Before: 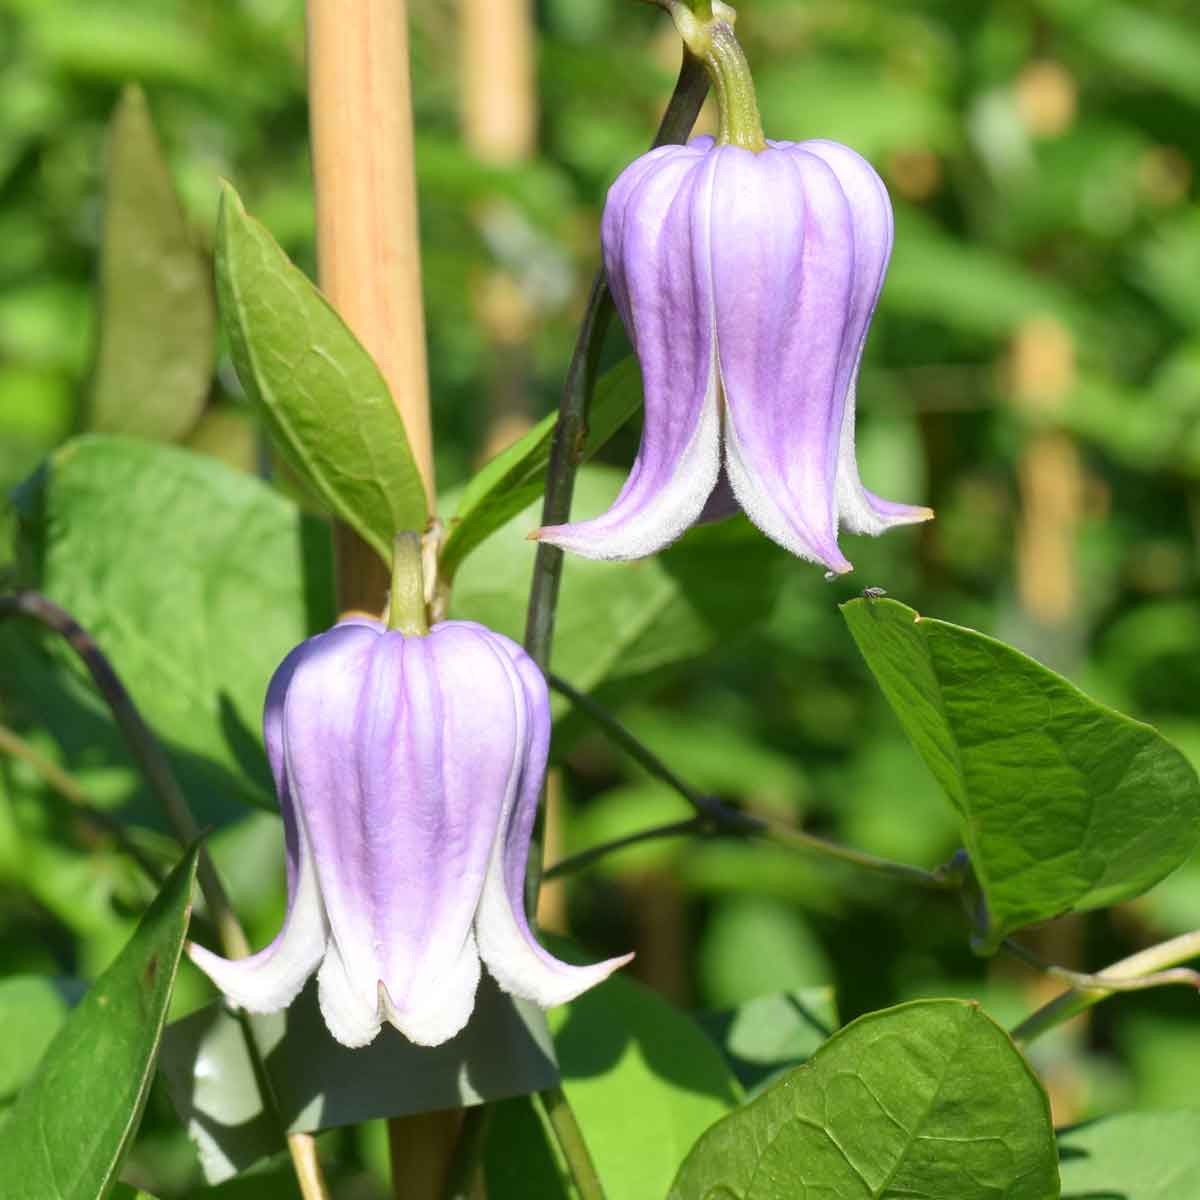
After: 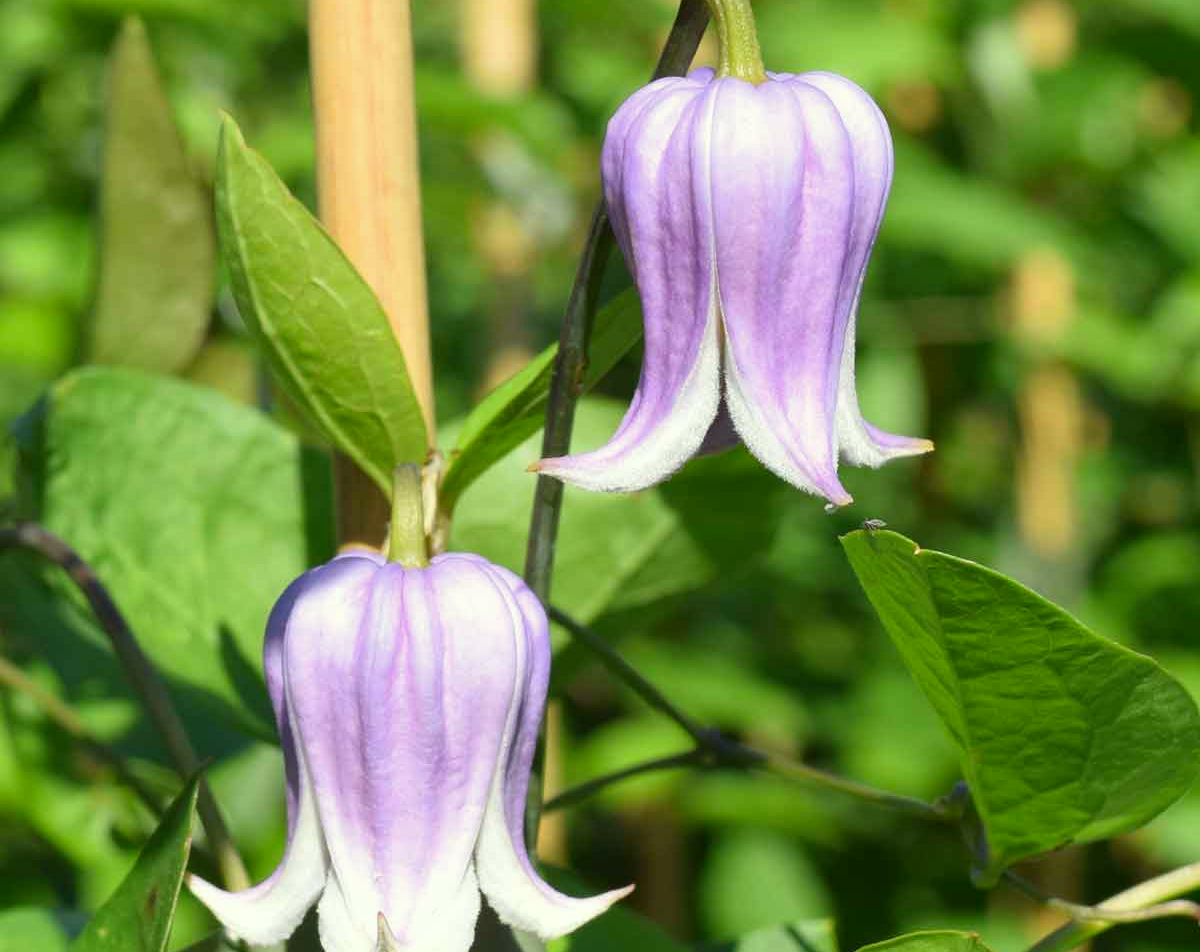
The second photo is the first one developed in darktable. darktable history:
color correction: highlights a* -4.28, highlights b* 6.53
crop and rotate: top 5.667%, bottom 14.937%
